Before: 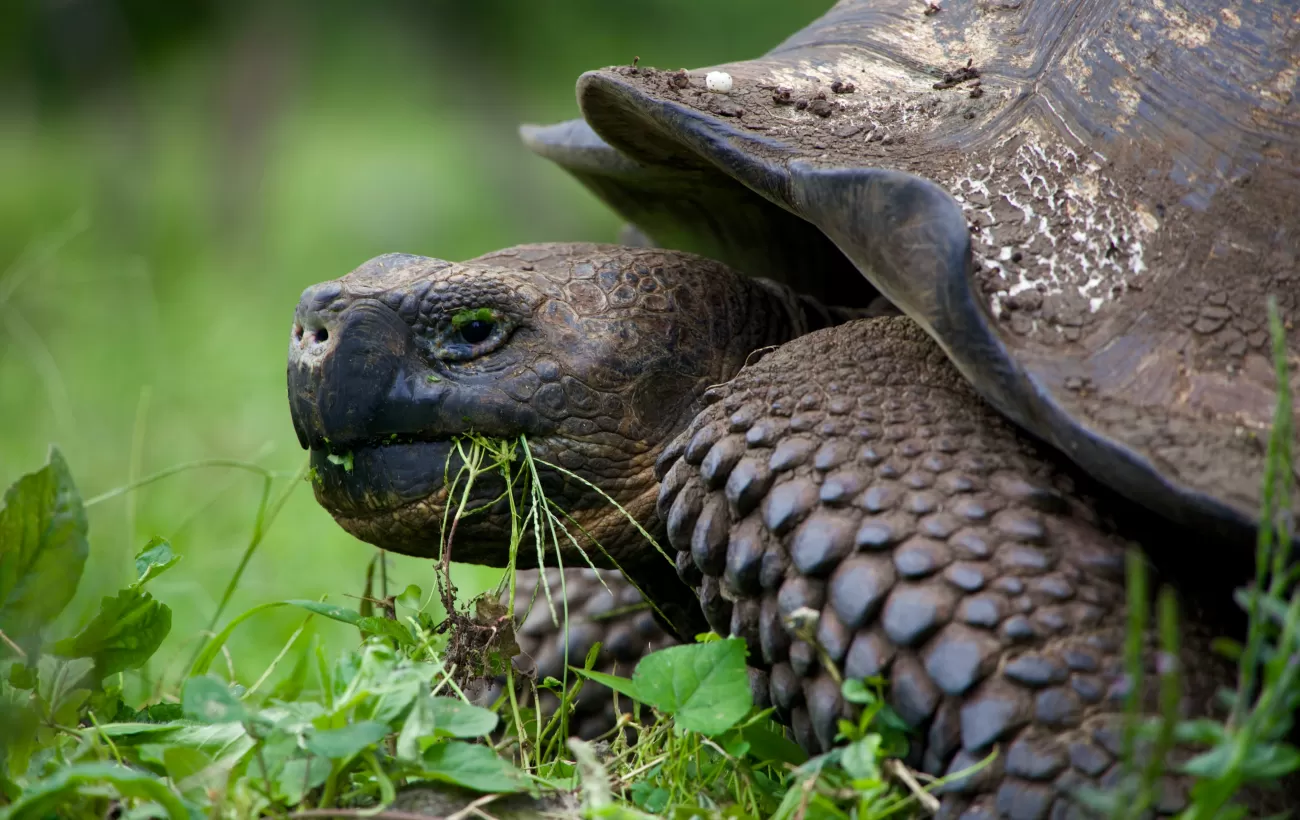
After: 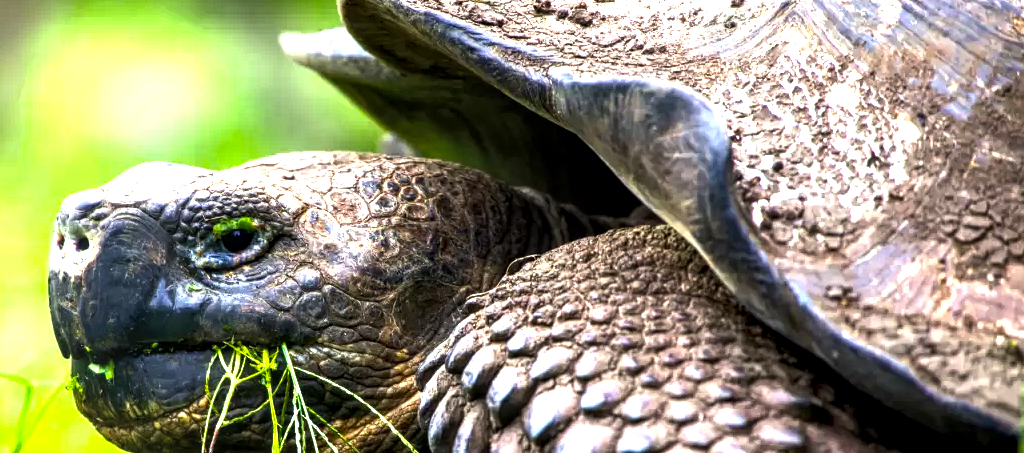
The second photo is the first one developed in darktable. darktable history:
color balance rgb: perceptual saturation grading › global saturation 19.522%, perceptual brilliance grading › global brilliance 30.771%, perceptual brilliance grading › highlights 49.397%, perceptual brilliance grading › mid-tones 49.084%, perceptual brilliance grading › shadows -21.701%, global vibrance 20%
local contrast: highlights 23%, detail 150%
crop: left 18.428%, top 11.11%, right 1.856%, bottom 33.57%
